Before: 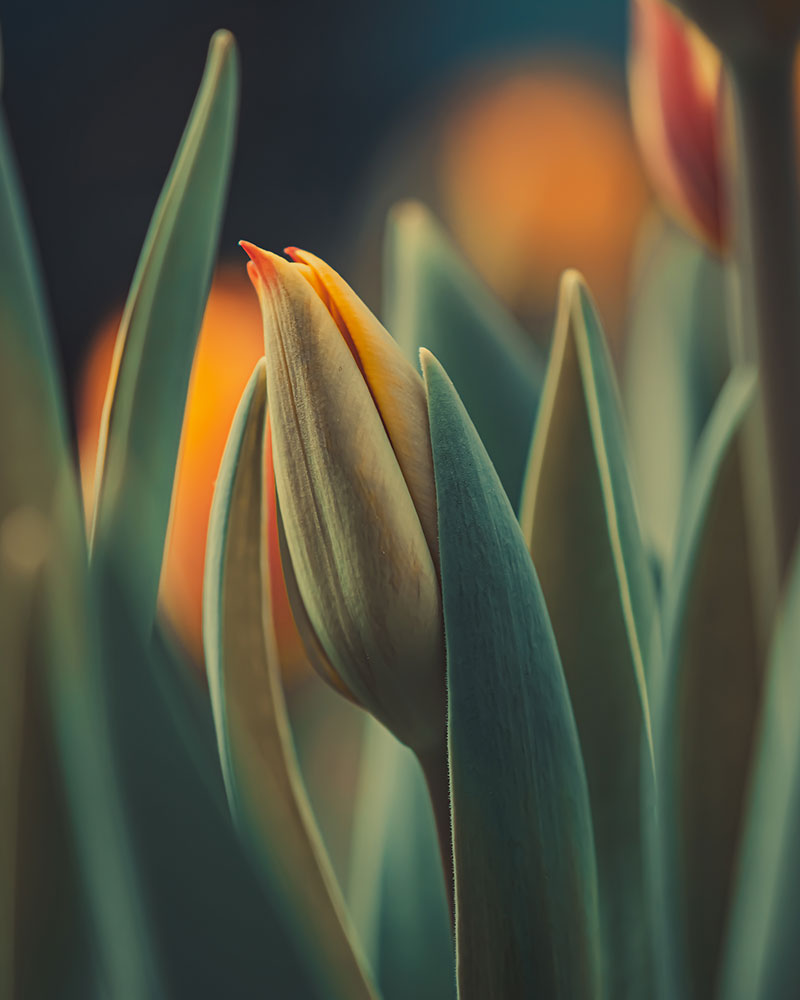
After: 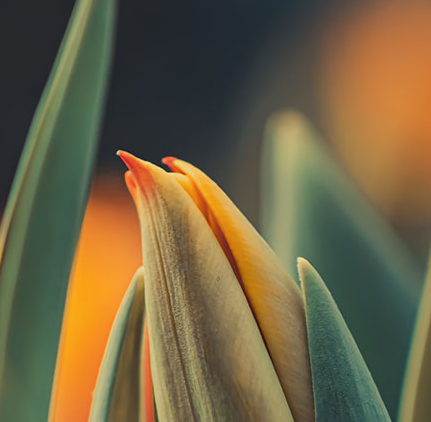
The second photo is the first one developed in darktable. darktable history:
crop: left 15.306%, top 9.065%, right 30.789%, bottom 48.638%
color balance rgb: global vibrance 0.5%
